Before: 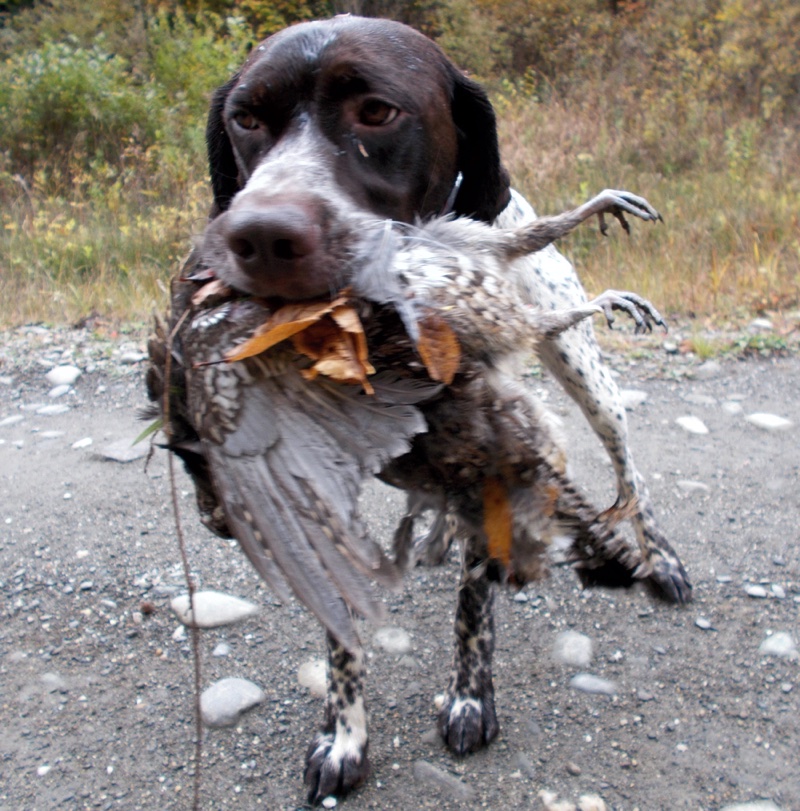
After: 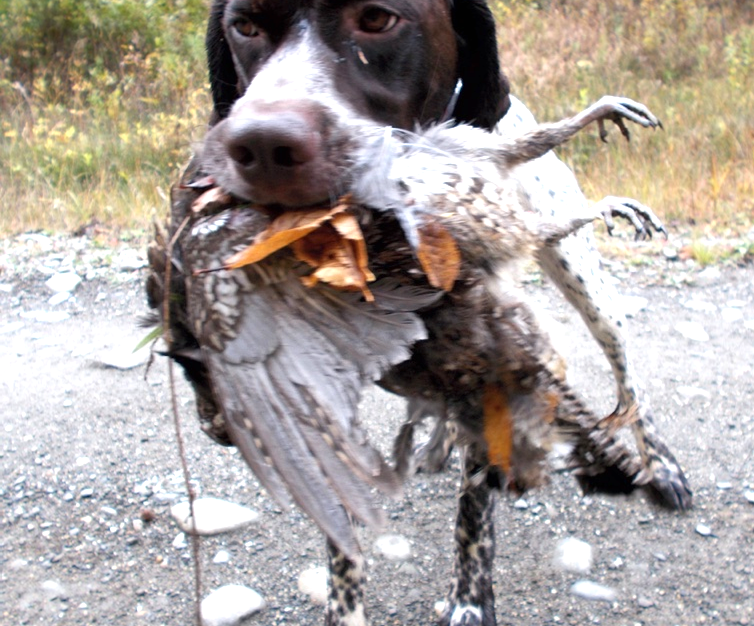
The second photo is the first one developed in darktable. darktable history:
exposure: black level correction 0, exposure 0.683 EV, compensate highlight preservation false
crop and rotate: angle 0.076°, top 11.524%, right 5.519%, bottom 11.082%
